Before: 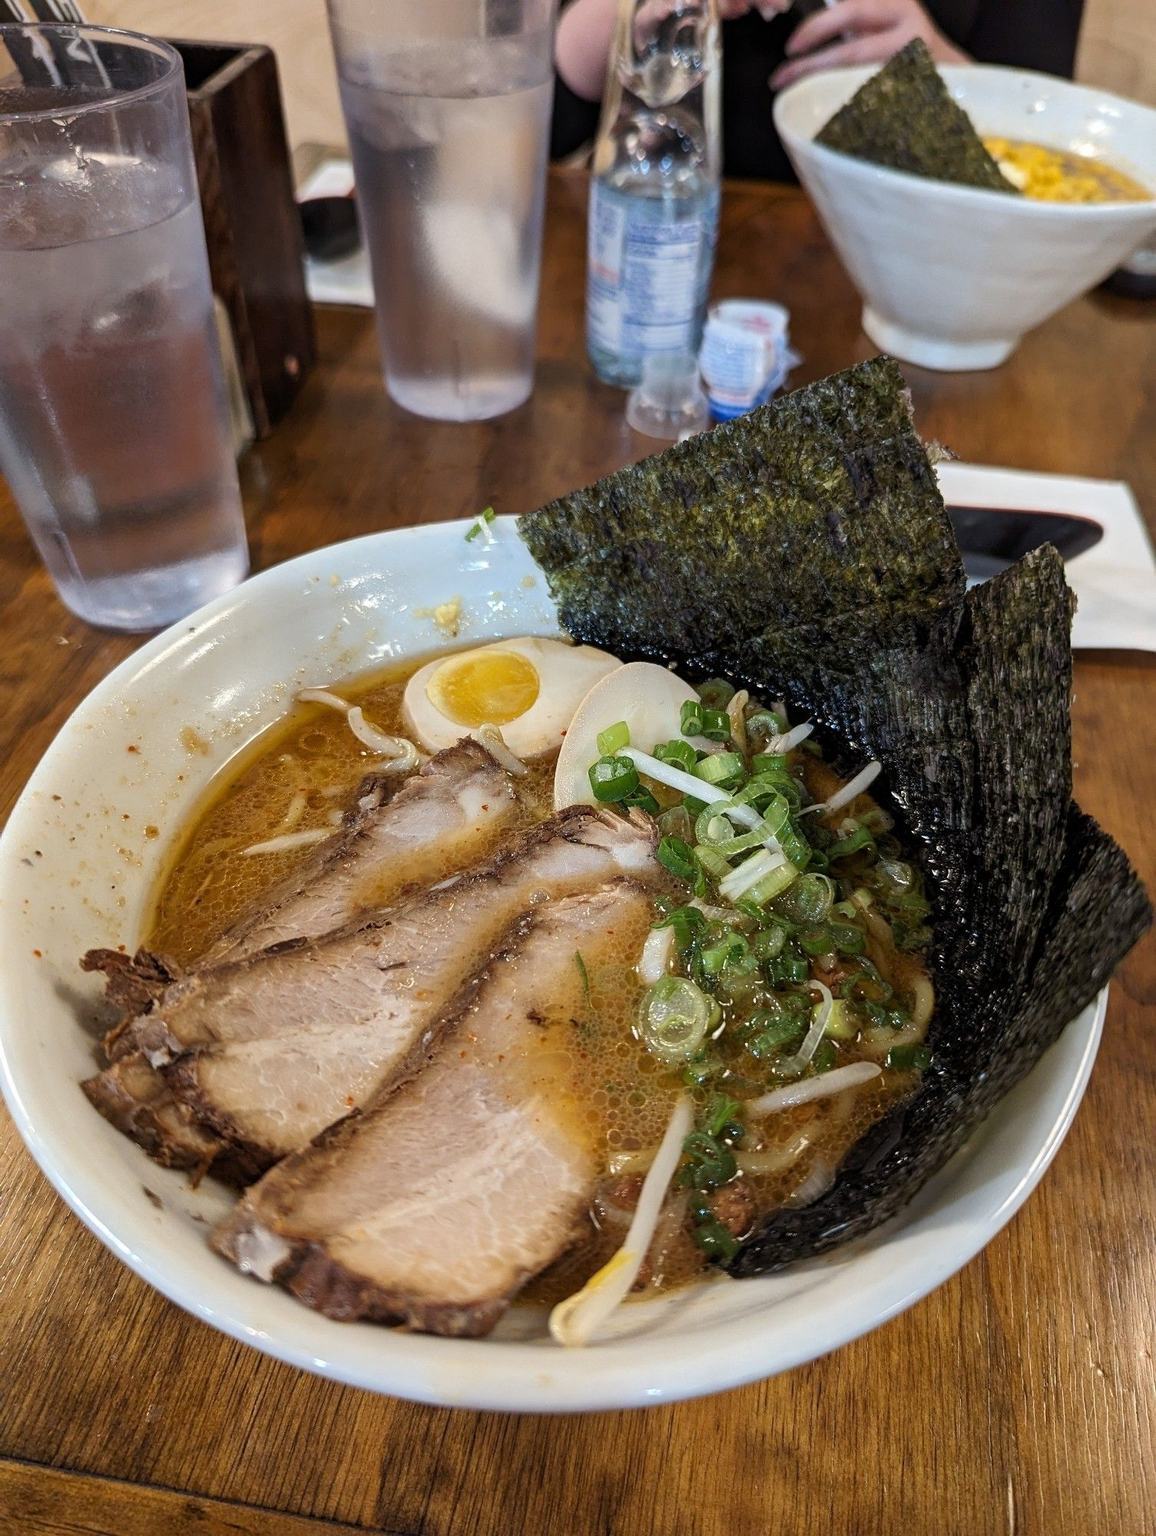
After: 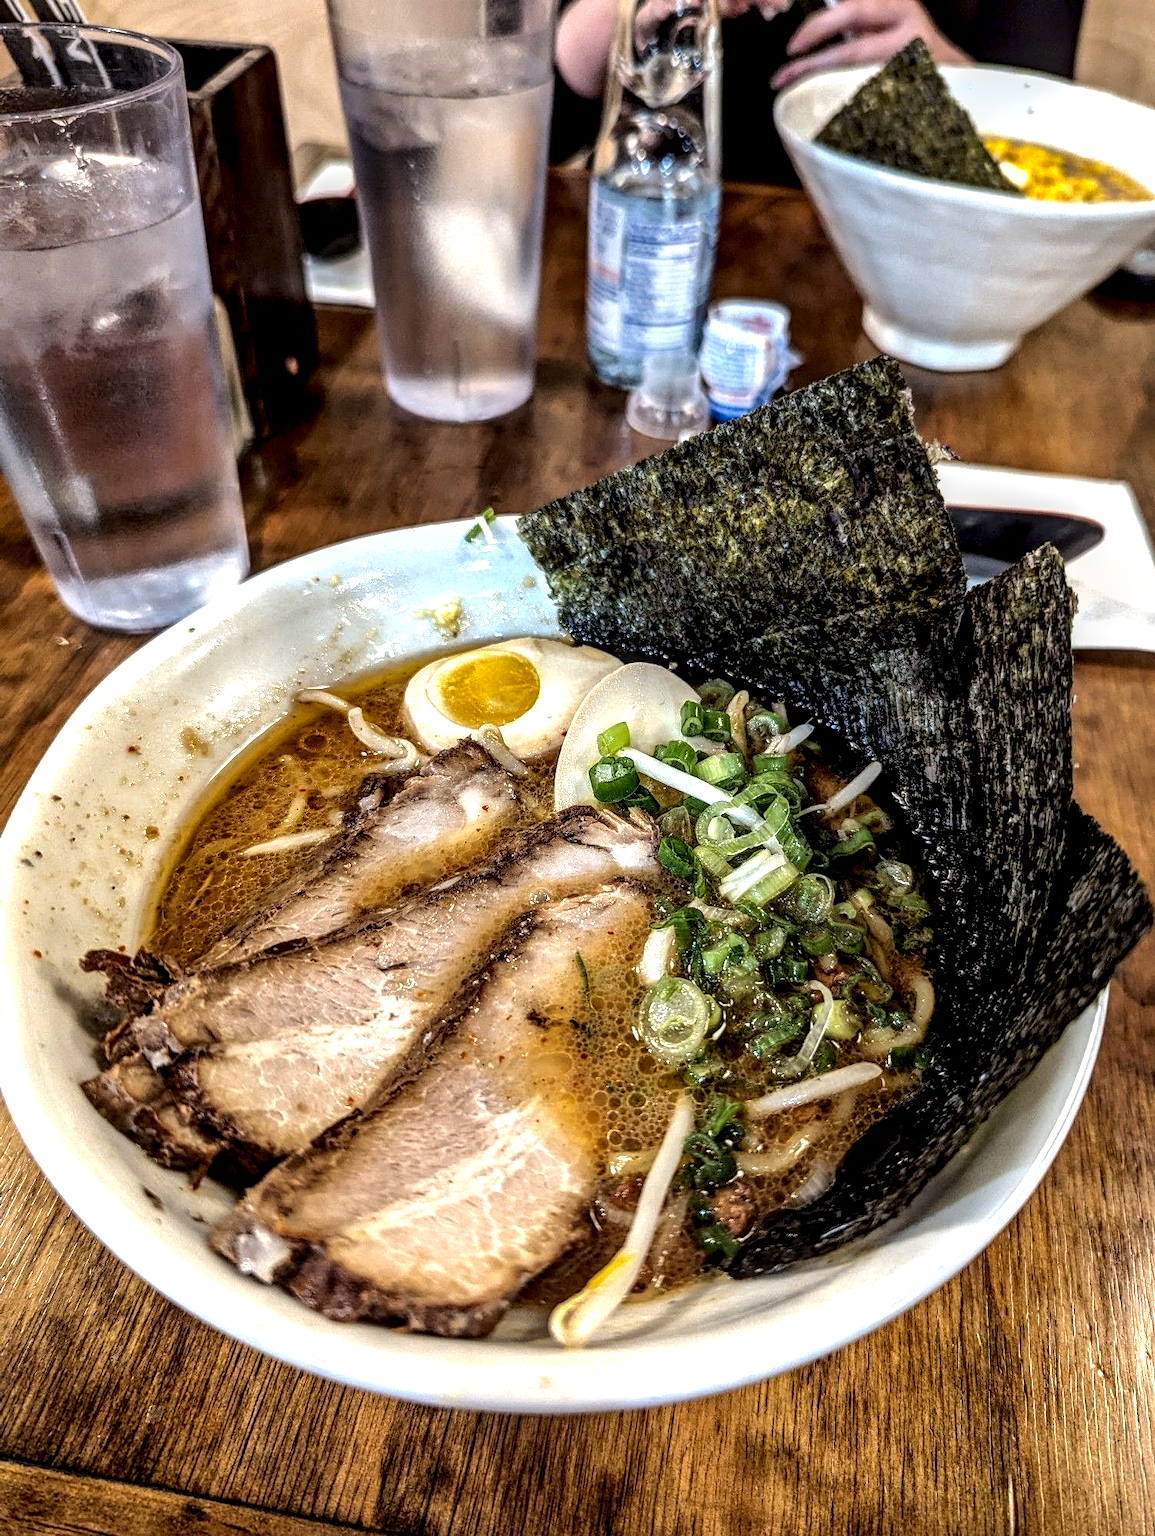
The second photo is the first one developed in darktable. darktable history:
tone equalizer: -8 EV -0.417 EV, -7 EV -0.389 EV, -6 EV -0.333 EV, -5 EV -0.222 EV, -3 EV 0.222 EV, -2 EV 0.333 EV, -1 EV 0.389 EV, +0 EV 0.417 EV, edges refinement/feathering 500, mask exposure compensation -1.57 EV, preserve details no
fill light: exposure -2 EV, width 8.6
shadows and highlights: on, module defaults
exposure: black level correction 0, exposure 0.3 EV, compensate highlight preservation false
local contrast: highlights 12%, shadows 38%, detail 183%, midtone range 0.471
